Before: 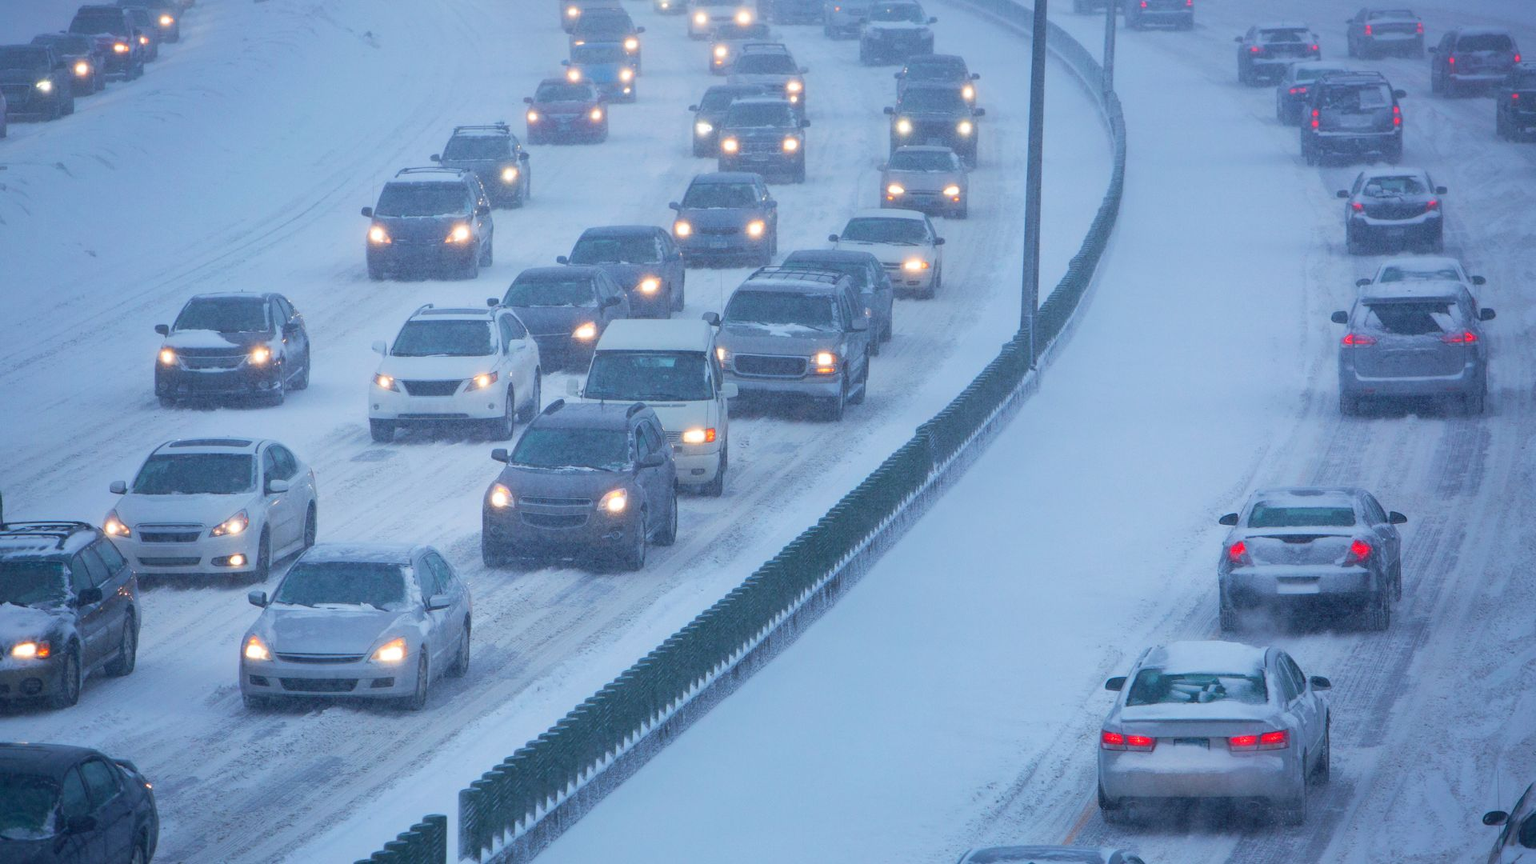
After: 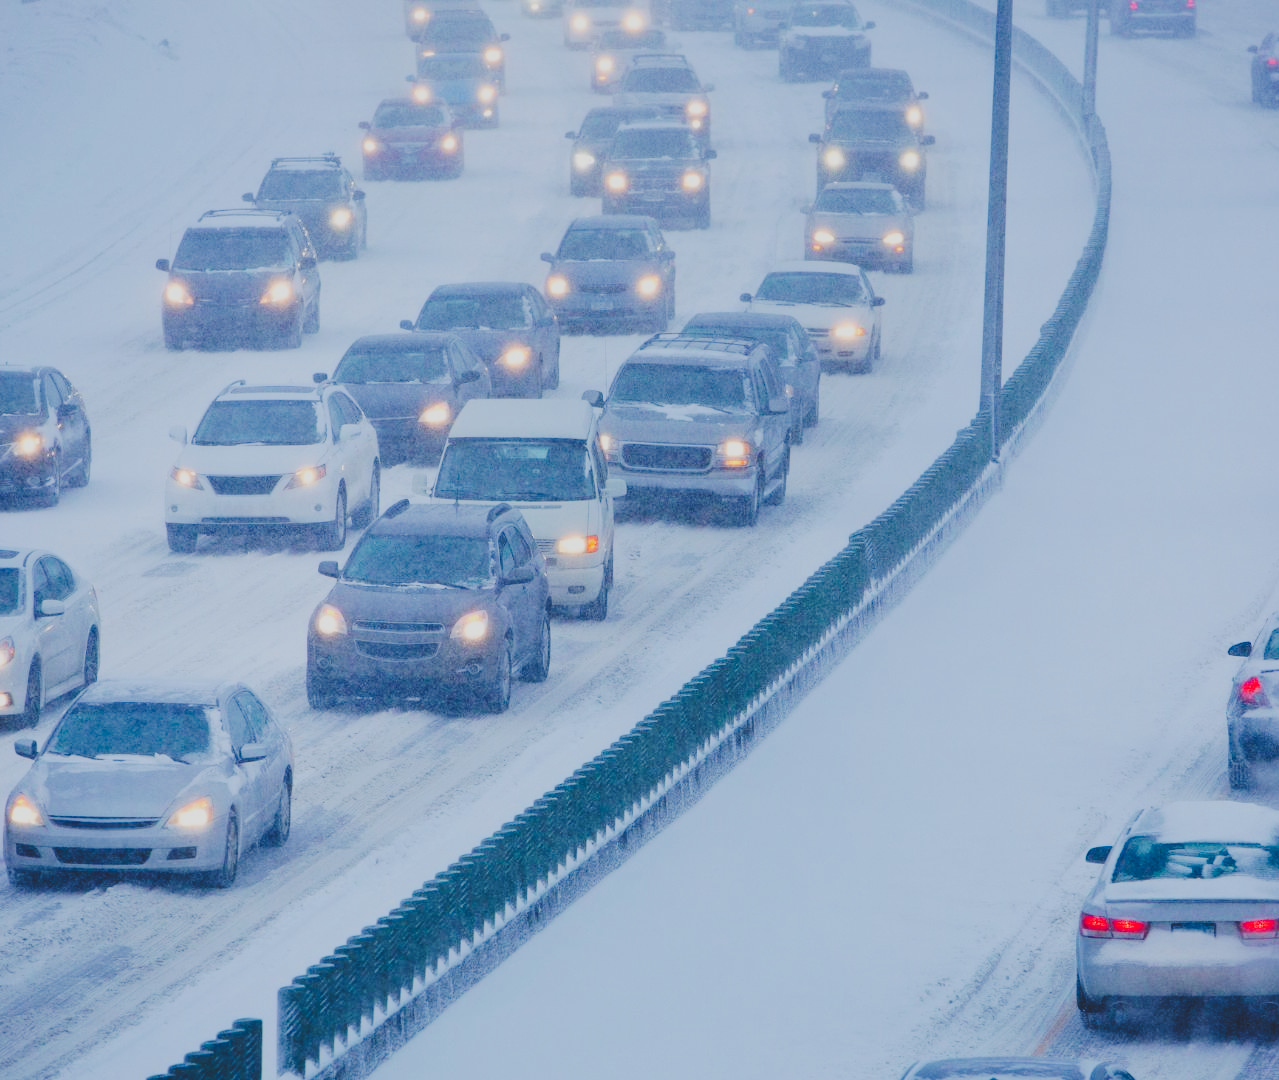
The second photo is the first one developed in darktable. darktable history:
filmic rgb: black relative exposure -7.65 EV, white relative exposure 4.56 EV, hardness 3.61
tone curve: curves: ch0 [(0, 0) (0.003, 0.14) (0.011, 0.141) (0.025, 0.141) (0.044, 0.142) (0.069, 0.146) (0.1, 0.151) (0.136, 0.16) (0.177, 0.182) (0.224, 0.214) (0.277, 0.272) (0.335, 0.35) (0.399, 0.453) (0.468, 0.548) (0.543, 0.634) (0.623, 0.715) (0.709, 0.778) (0.801, 0.848) (0.898, 0.902) (1, 1)], preserve colors none
crop: left 15.419%, right 17.914%
